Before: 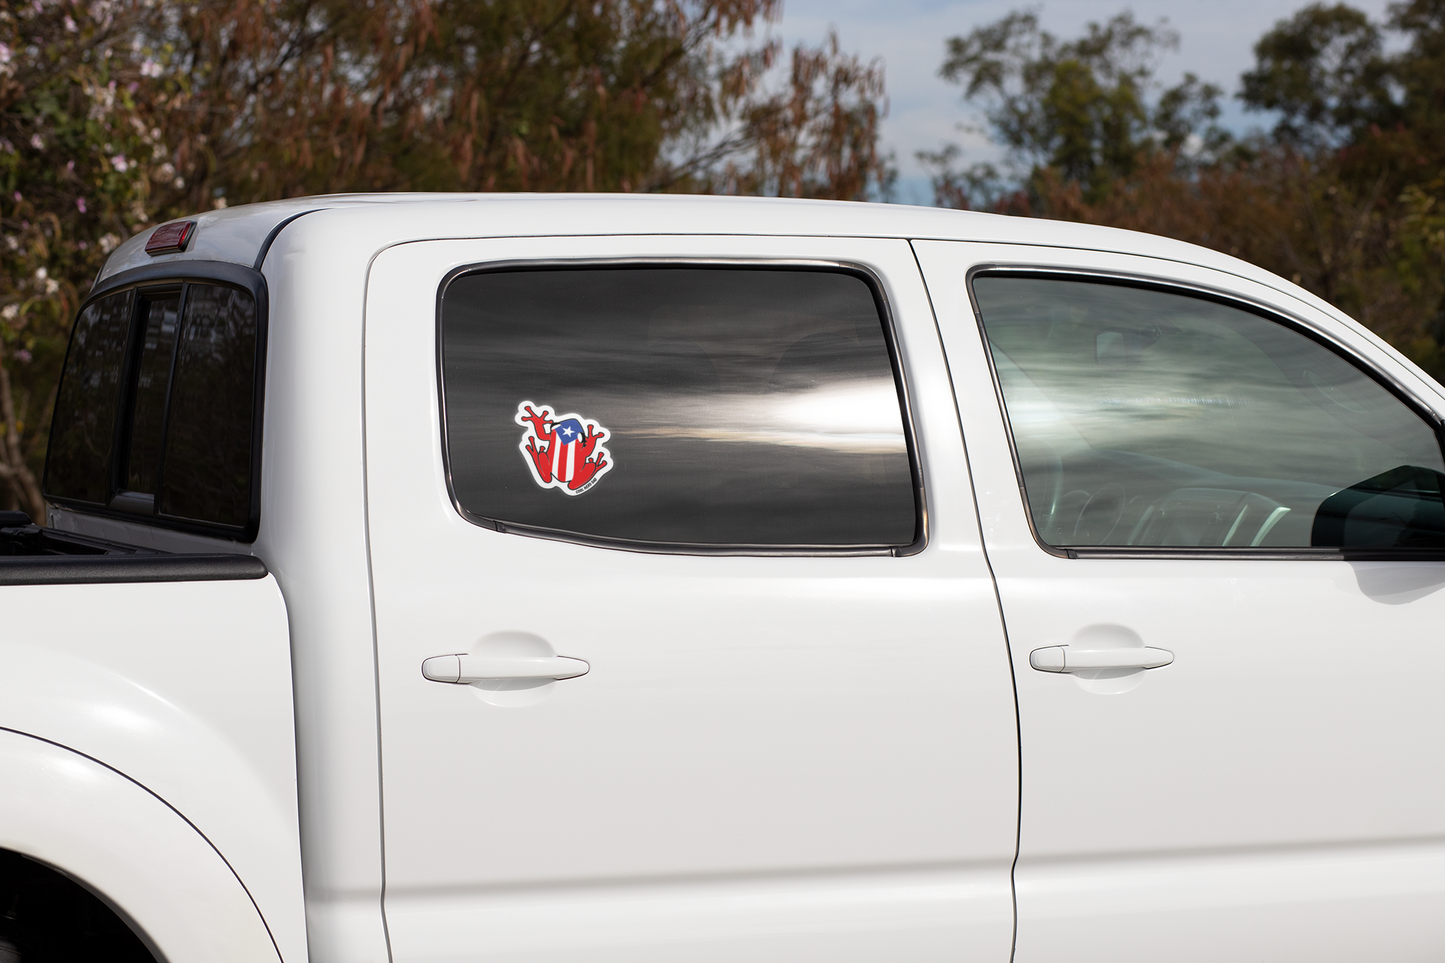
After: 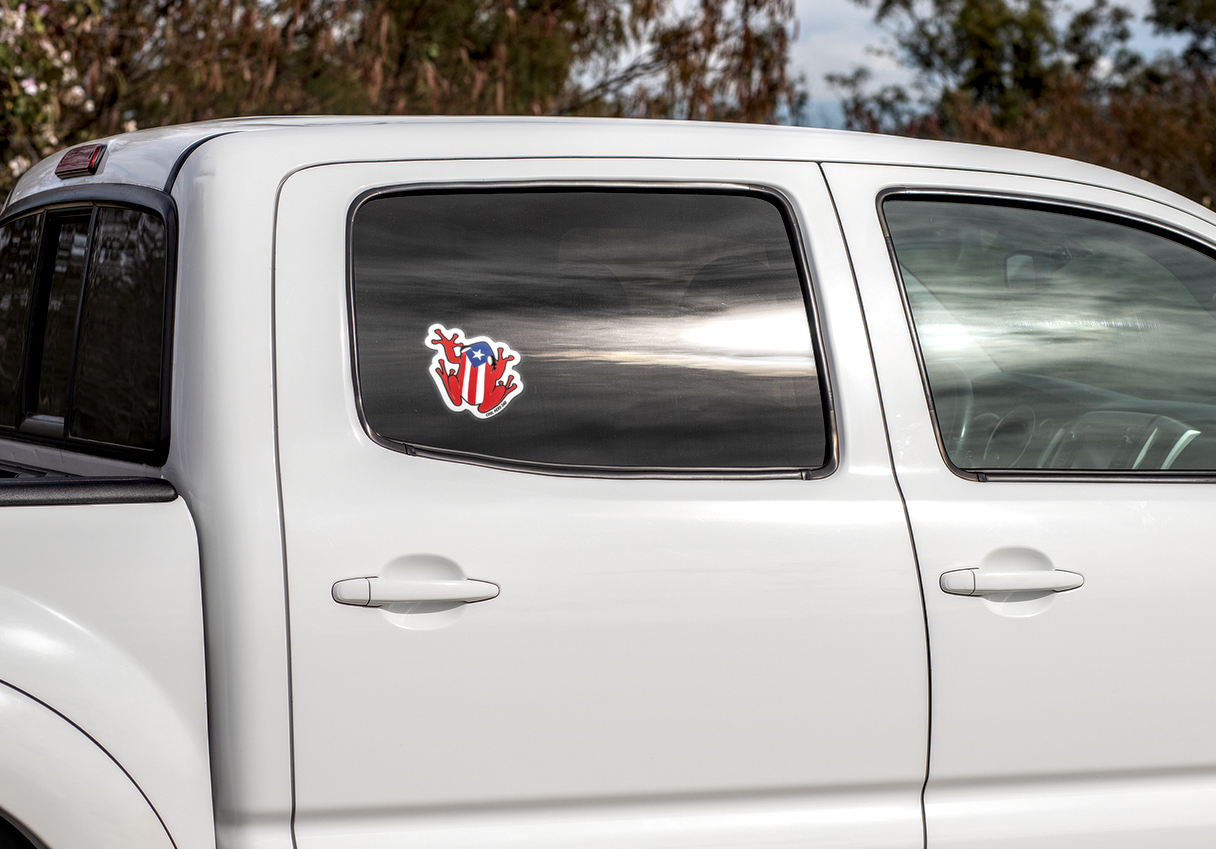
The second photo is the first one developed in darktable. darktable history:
local contrast: highlights 8%, shadows 37%, detail 183%, midtone range 0.475
crop: left 6.258%, top 8.083%, right 9.542%, bottom 3.679%
